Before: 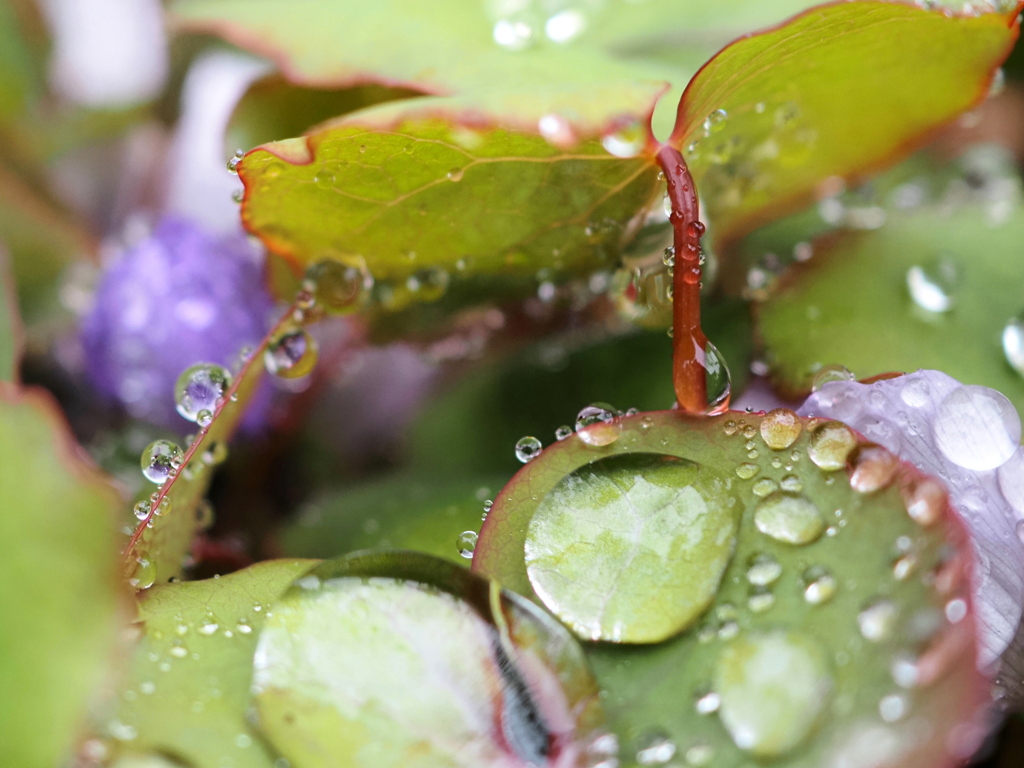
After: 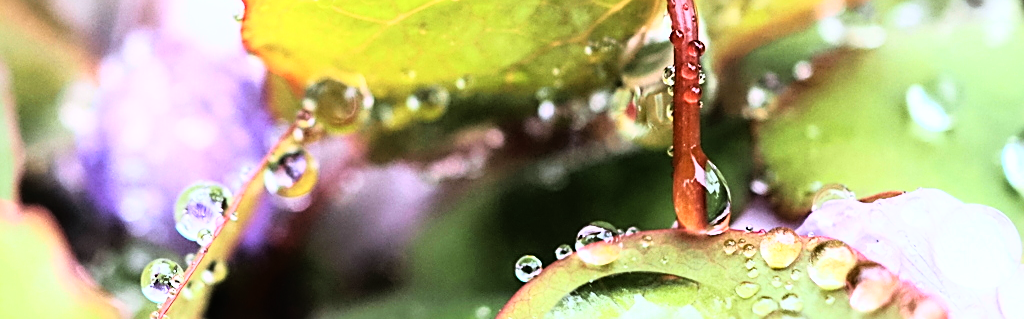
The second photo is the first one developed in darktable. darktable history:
color correction: highlights a* -0.709, highlights b* -9.02
sharpen: amount 0.556
base curve: curves: ch0 [(0, 0) (0.012, 0.01) (0.073, 0.168) (0.31, 0.711) (0.645, 0.957) (1, 1)]
tone equalizer: -8 EV -0.718 EV, -7 EV -0.727 EV, -6 EV -0.562 EV, -5 EV -0.381 EV, -3 EV 0.38 EV, -2 EV 0.6 EV, -1 EV 0.687 EV, +0 EV 0.748 EV, edges refinement/feathering 500, mask exposure compensation -1.57 EV, preserve details no
crop and rotate: top 23.579%, bottom 34.855%
